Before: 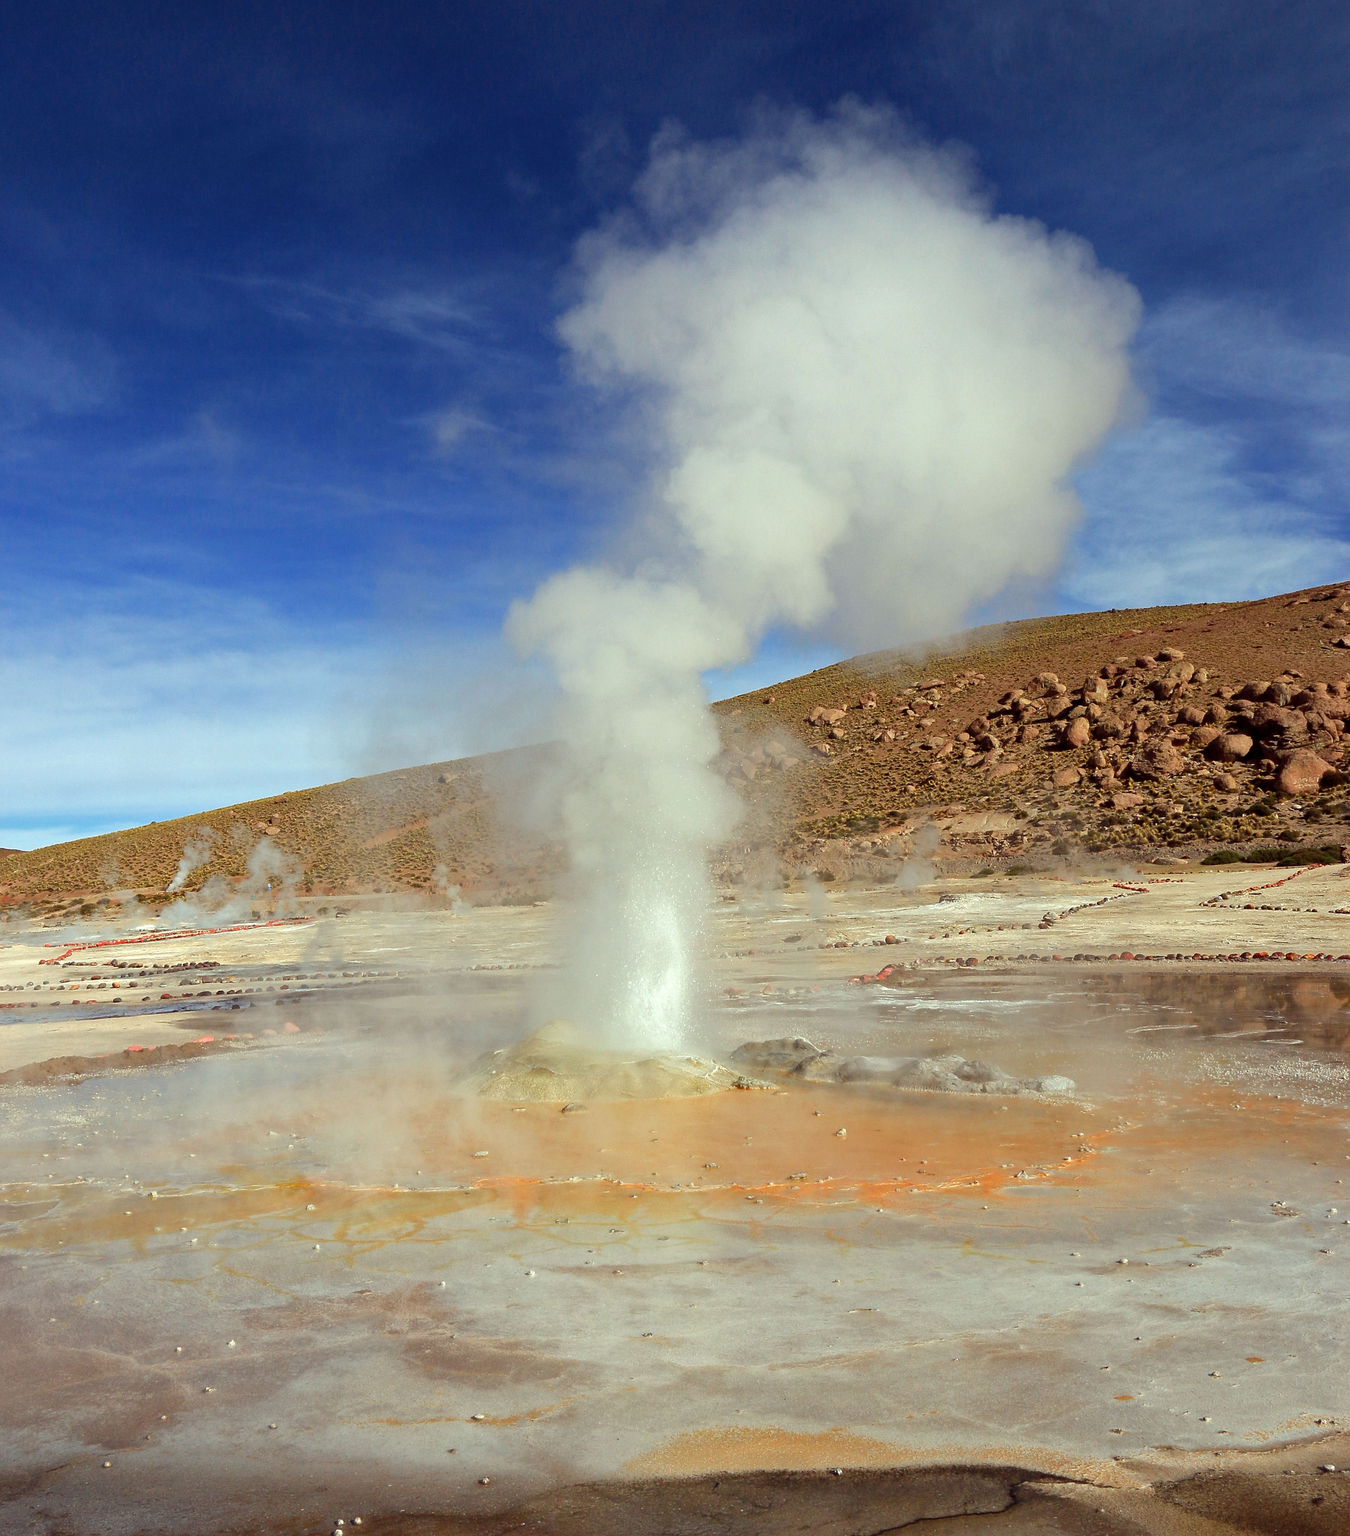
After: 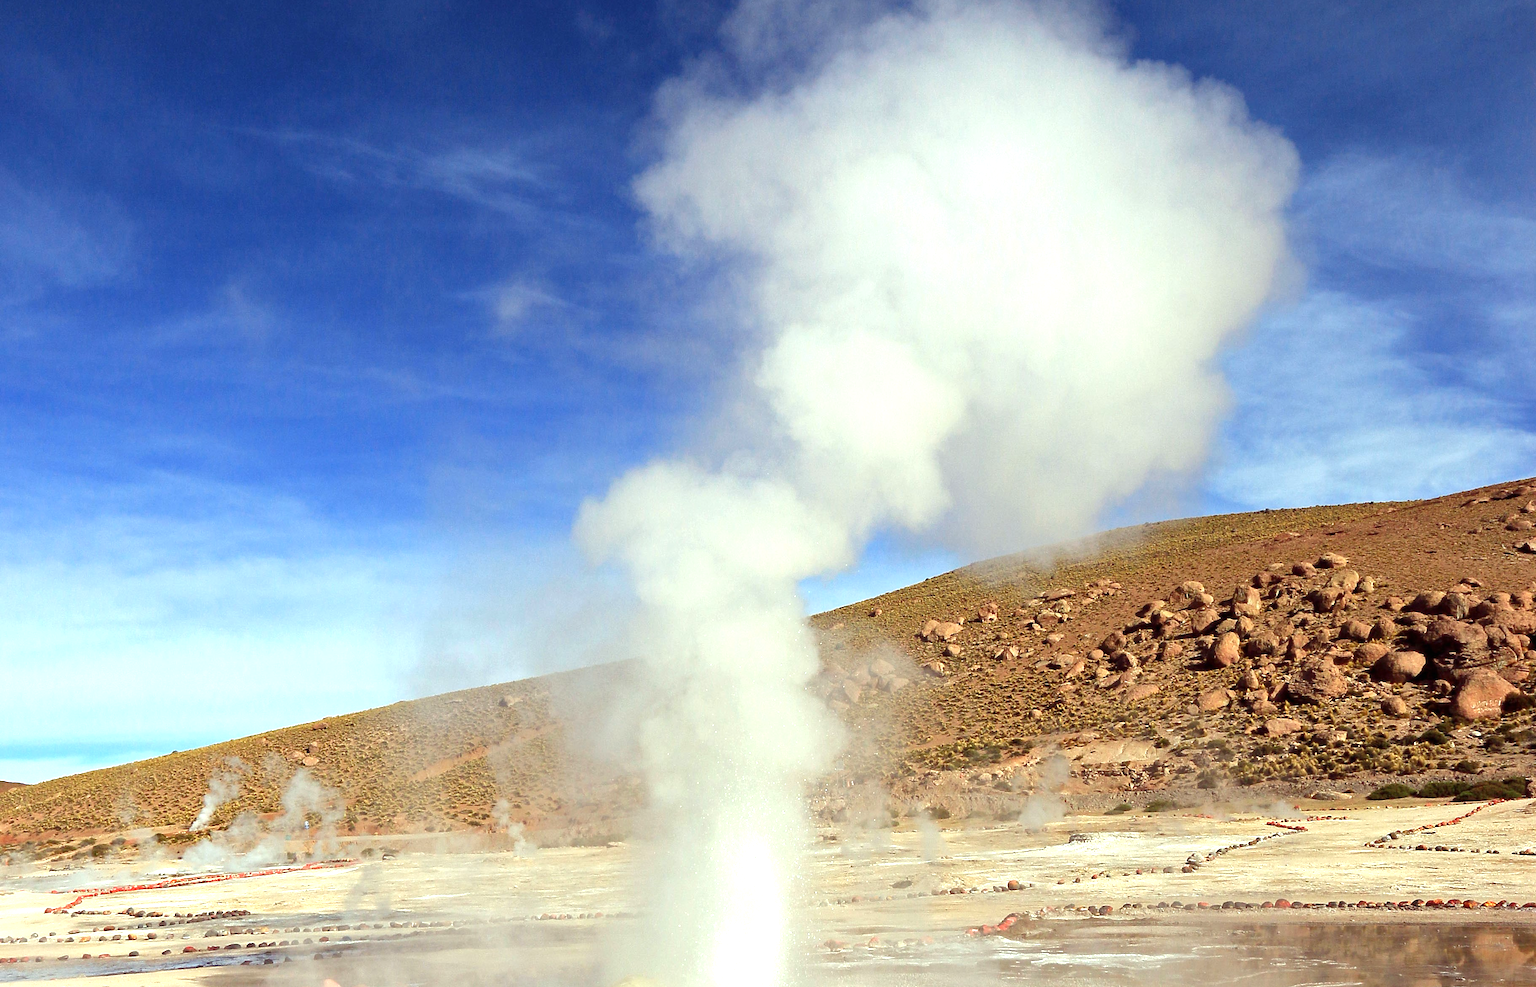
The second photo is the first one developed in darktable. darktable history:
crop and rotate: top 10.567%, bottom 32.916%
exposure: black level correction 0, exposure 0.697 EV, compensate highlight preservation false
